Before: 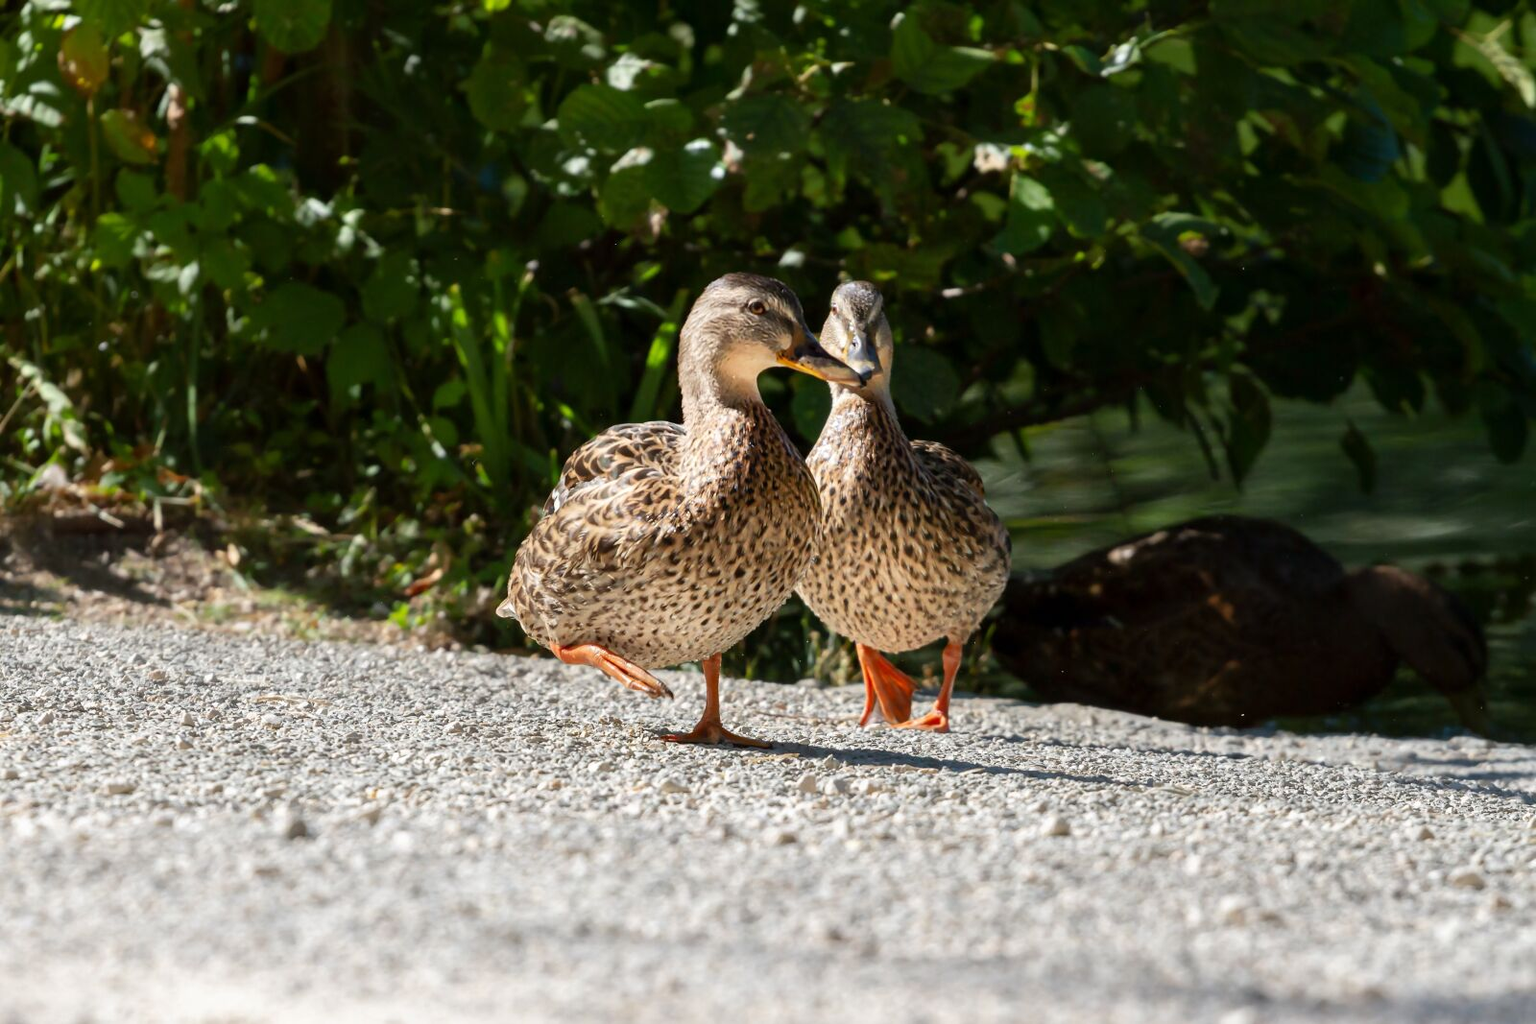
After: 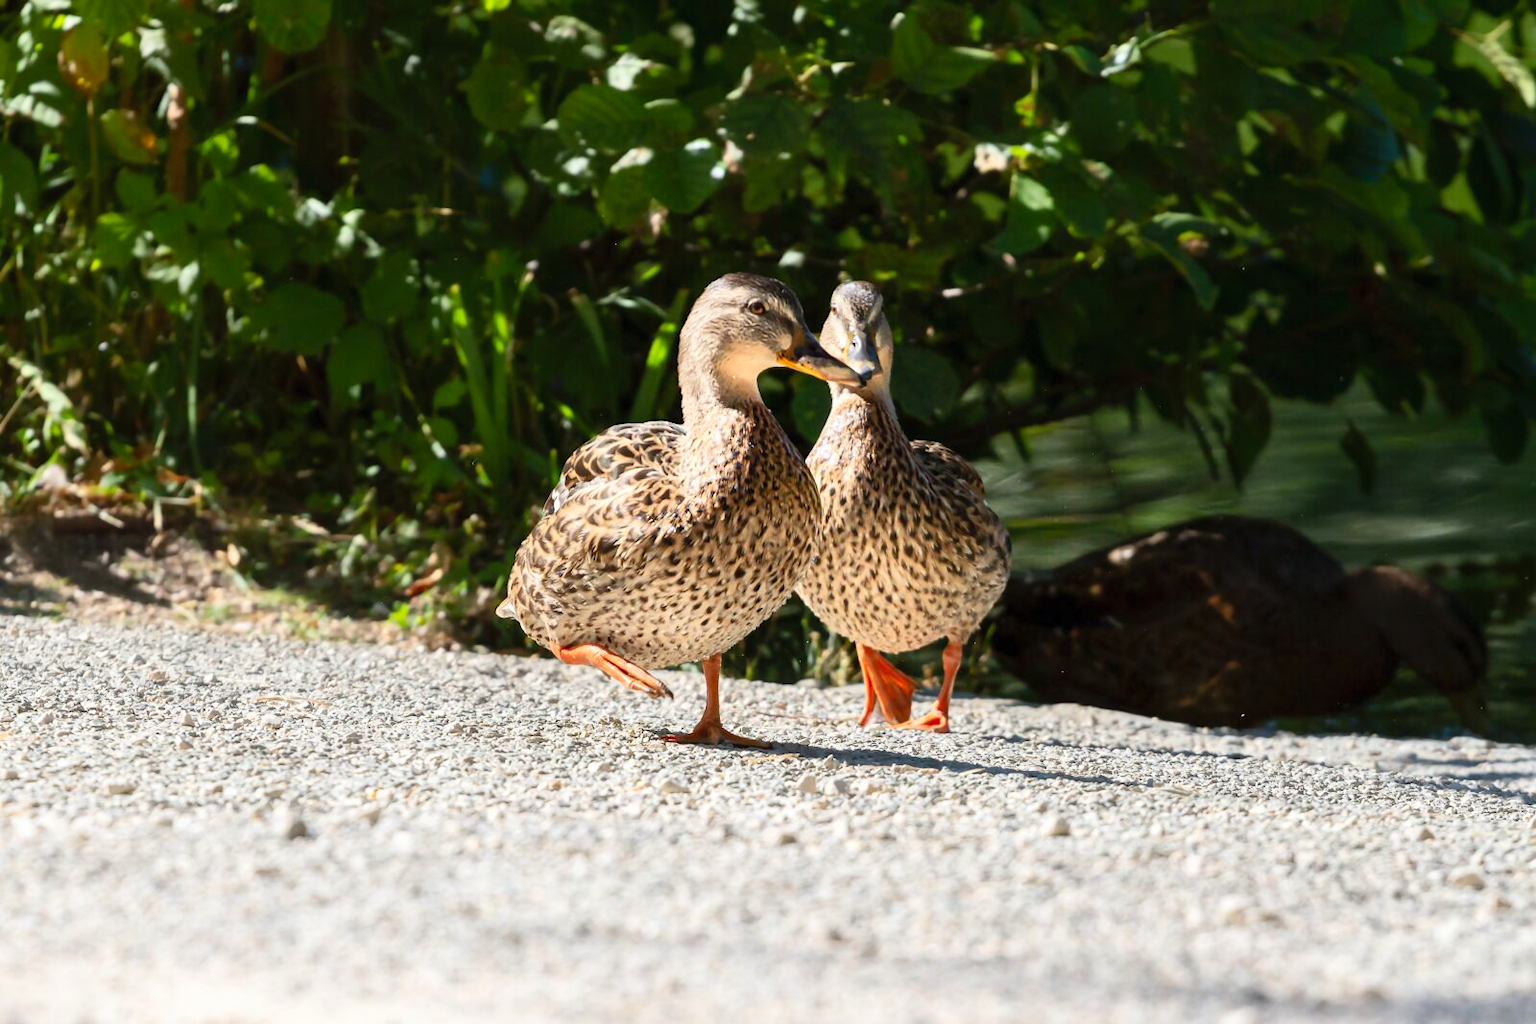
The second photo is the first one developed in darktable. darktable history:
contrast brightness saturation: contrast 0.199, brightness 0.153, saturation 0.143
